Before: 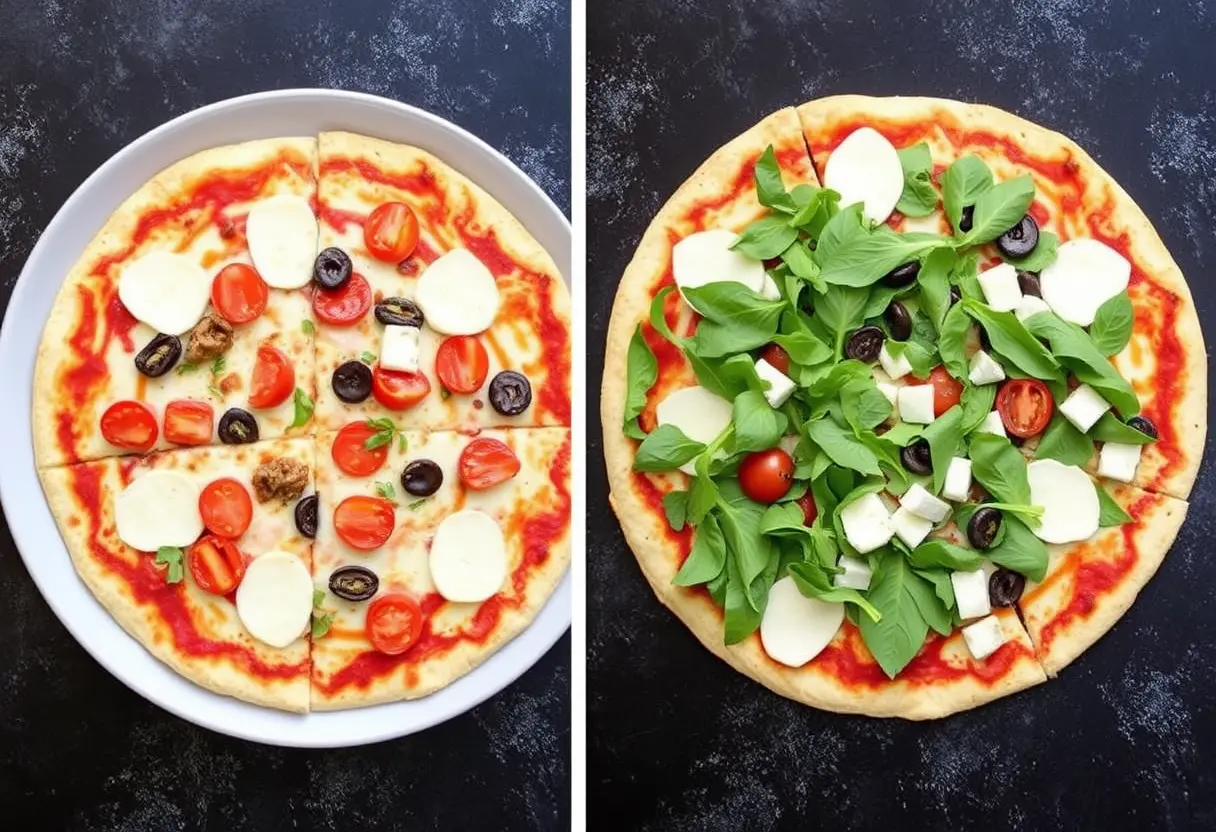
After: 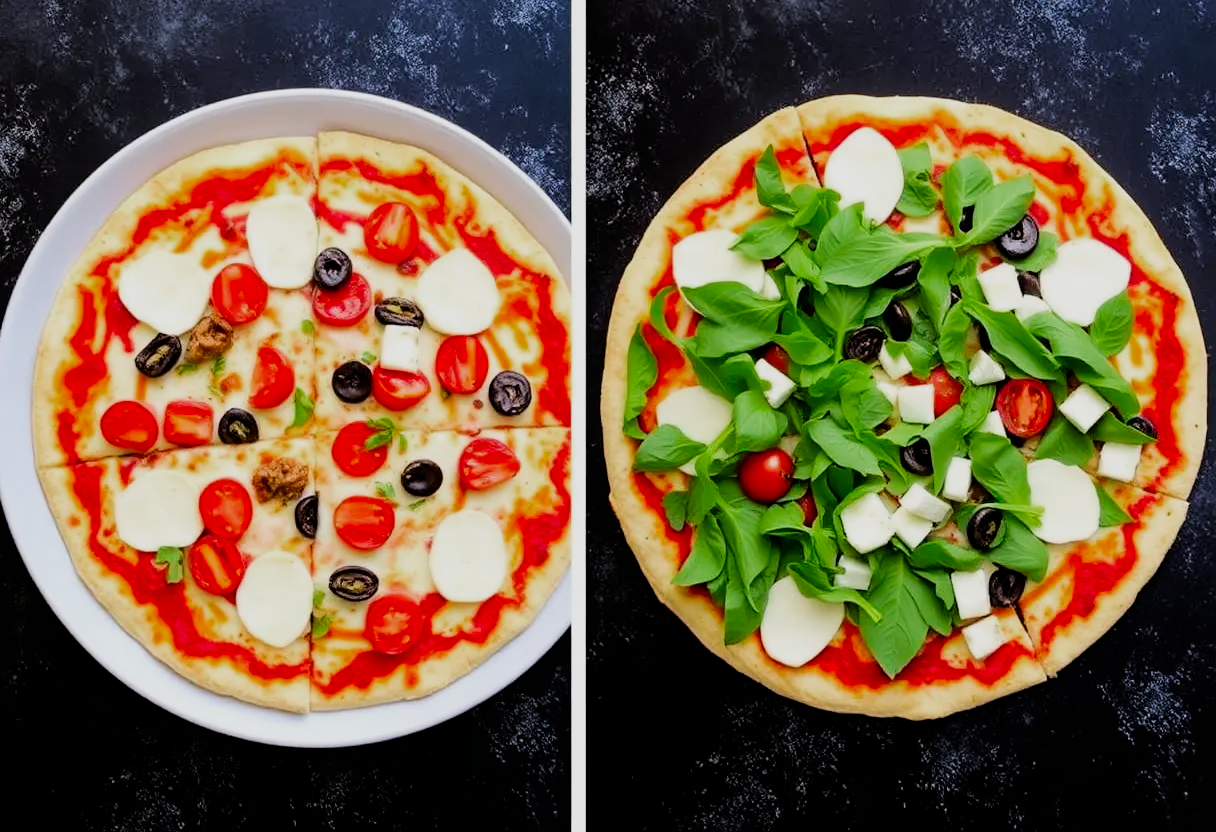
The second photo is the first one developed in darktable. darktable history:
filmic rgb: black relative exposure -5 EV, hardness 2.88, contrast 1.3, highlights saturation mix -30%
color zones: curves: ch0 [(0, 0.425) (0.143, 0.422) (0.286, 0.42) (0.429, 0.419) (0.571, 0.419) (0.714, 0.42) (0.857, 0.422) (1, 0.425)]; ch1 [(0, 0.666) (0.143, 0.669) (0.286, 0.671) (0.429, 0.67) (0.571, 0.67) (0.714, 0.67) (0.857, 0.67) (1, 0.666)]
